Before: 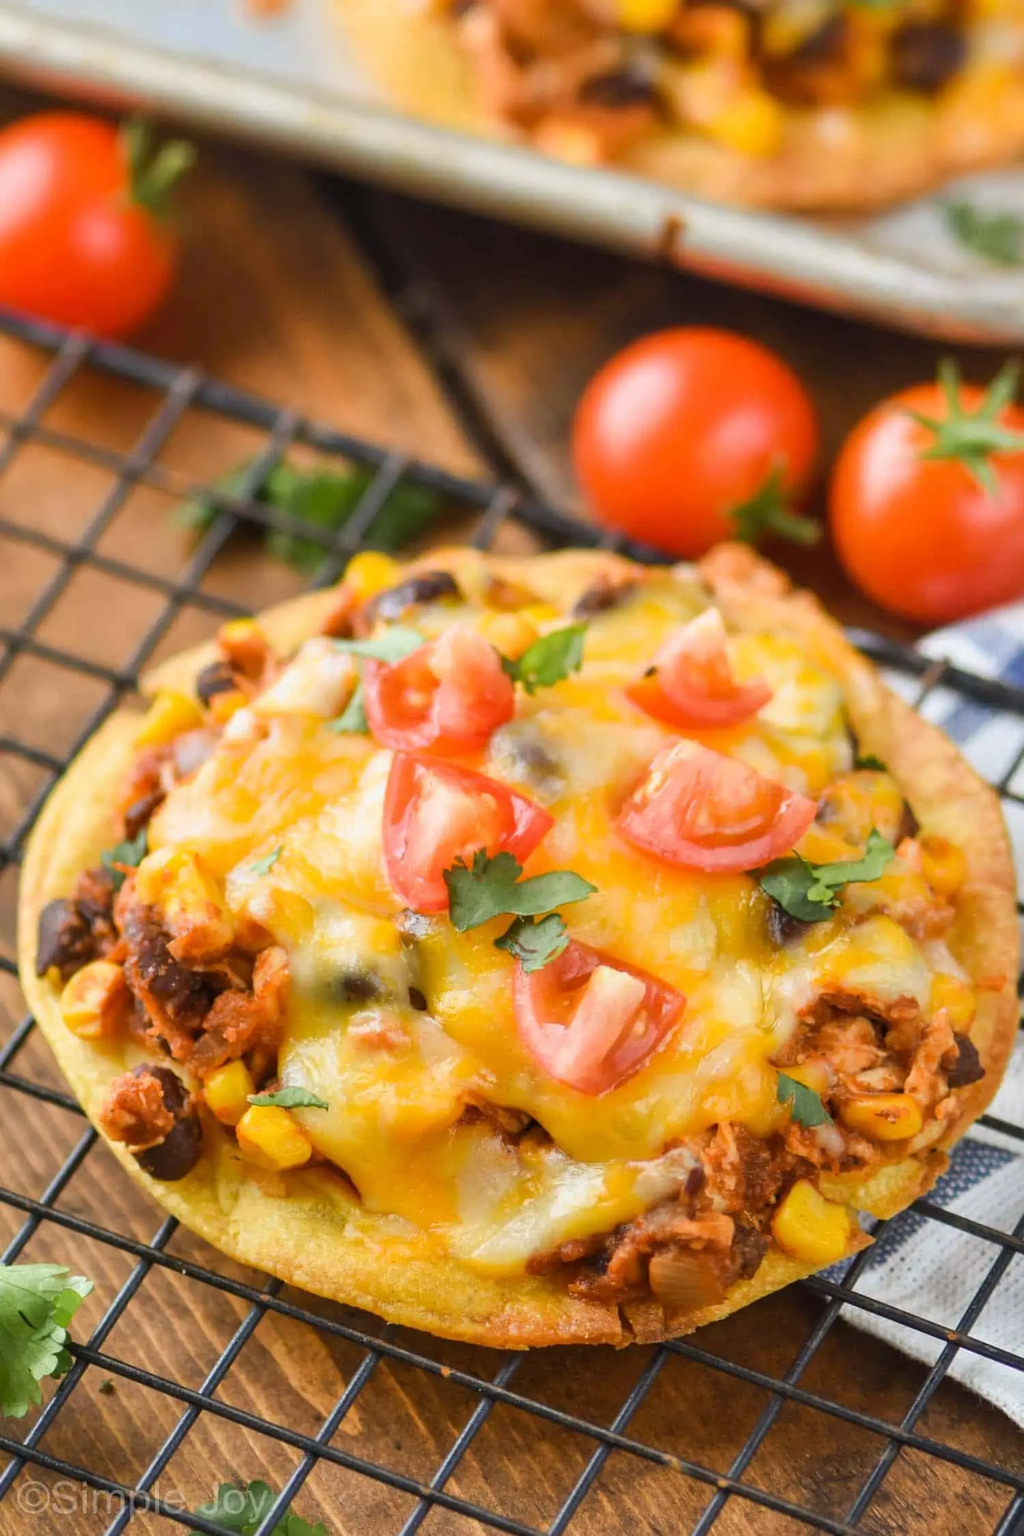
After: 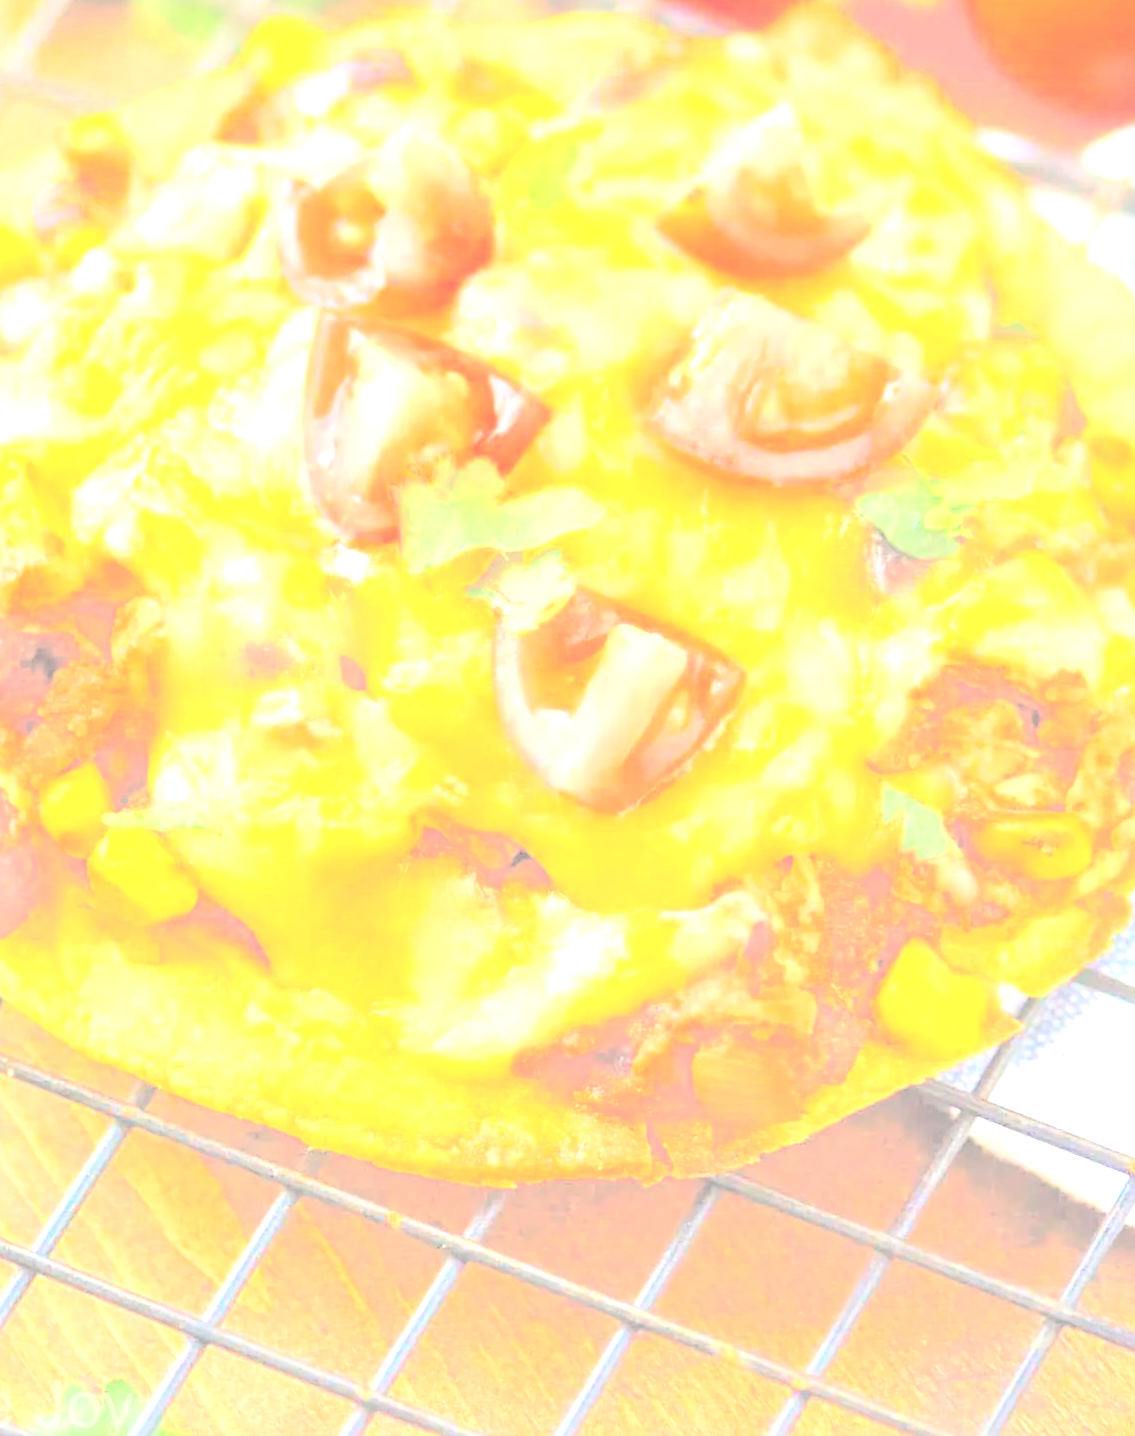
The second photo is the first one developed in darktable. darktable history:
exposure: black level correction -0.041, exposure 0.064 EV, compensate highlight preservation false
crop and rotate: left 17.299%, top 35.115%, right 7.015%, bottom 1.024%
levels: levels [0.246, 0.246, 0.506]
